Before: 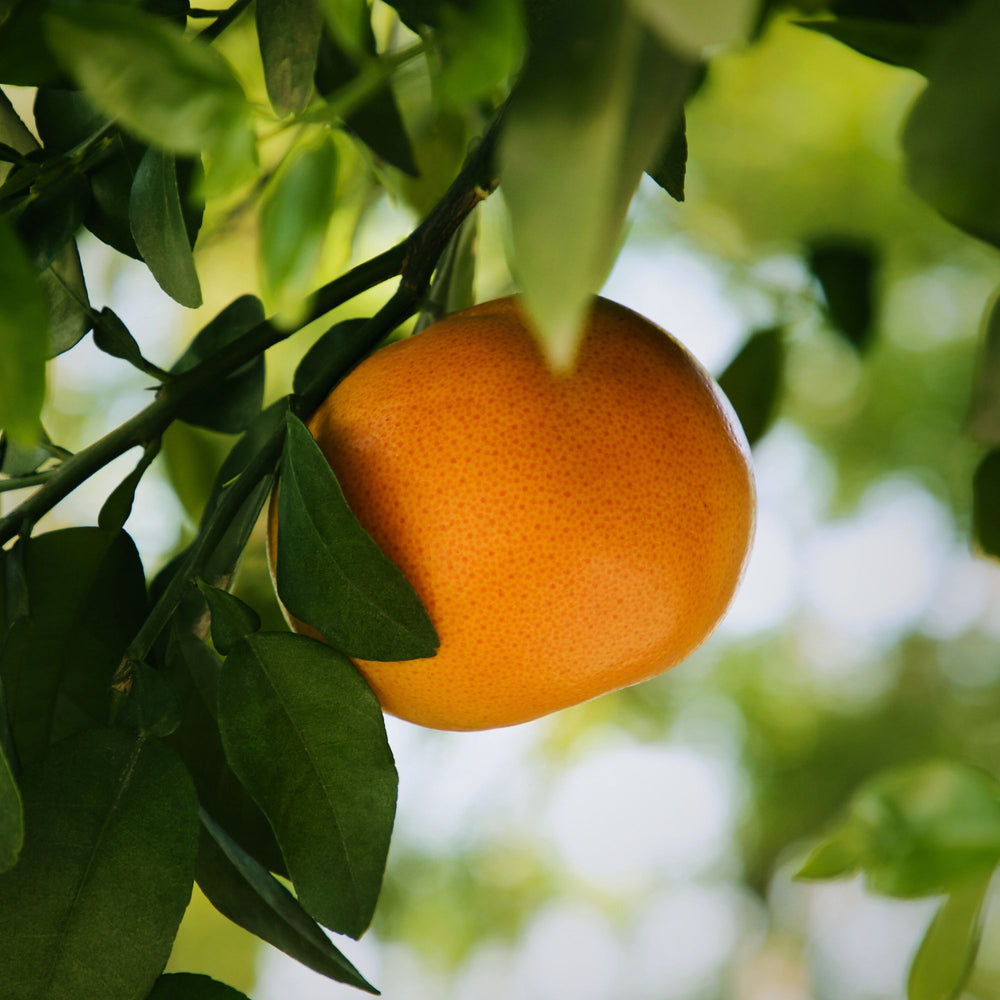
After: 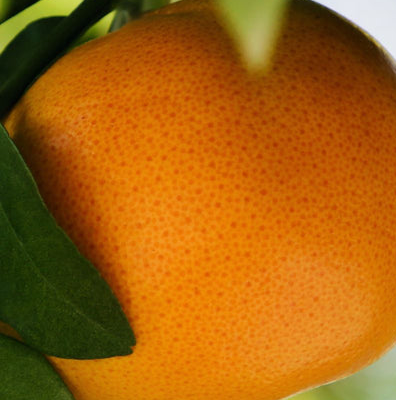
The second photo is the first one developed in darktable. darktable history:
crop: left 30.451%, top 30.286%, right 29.911%, bottom 29.619%
